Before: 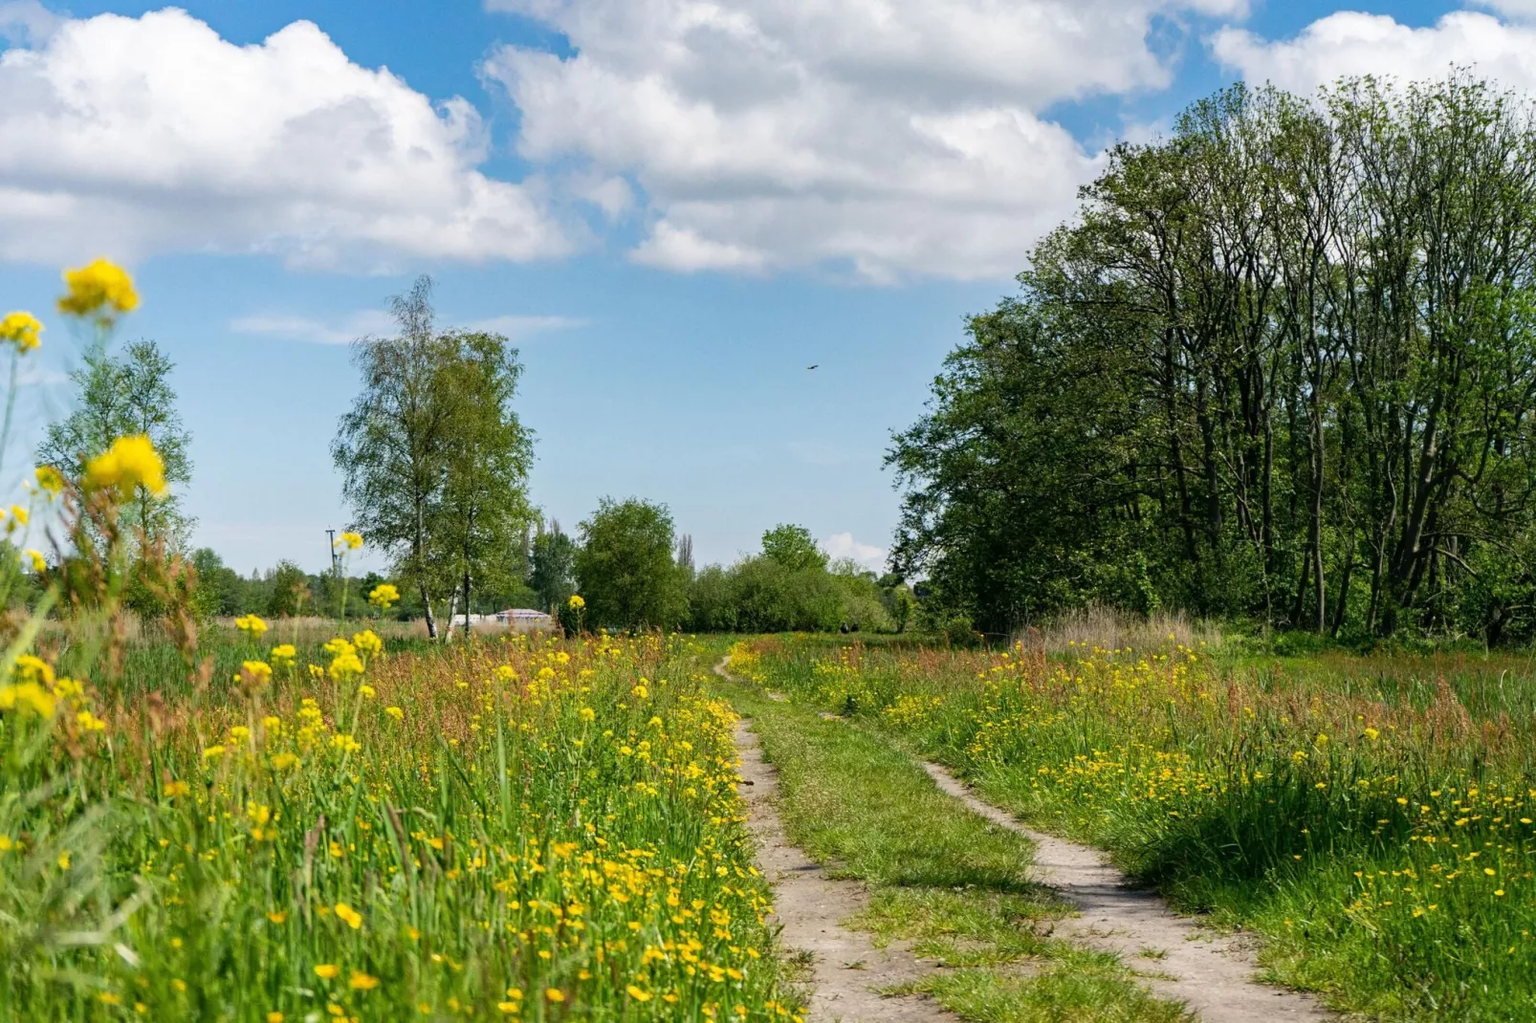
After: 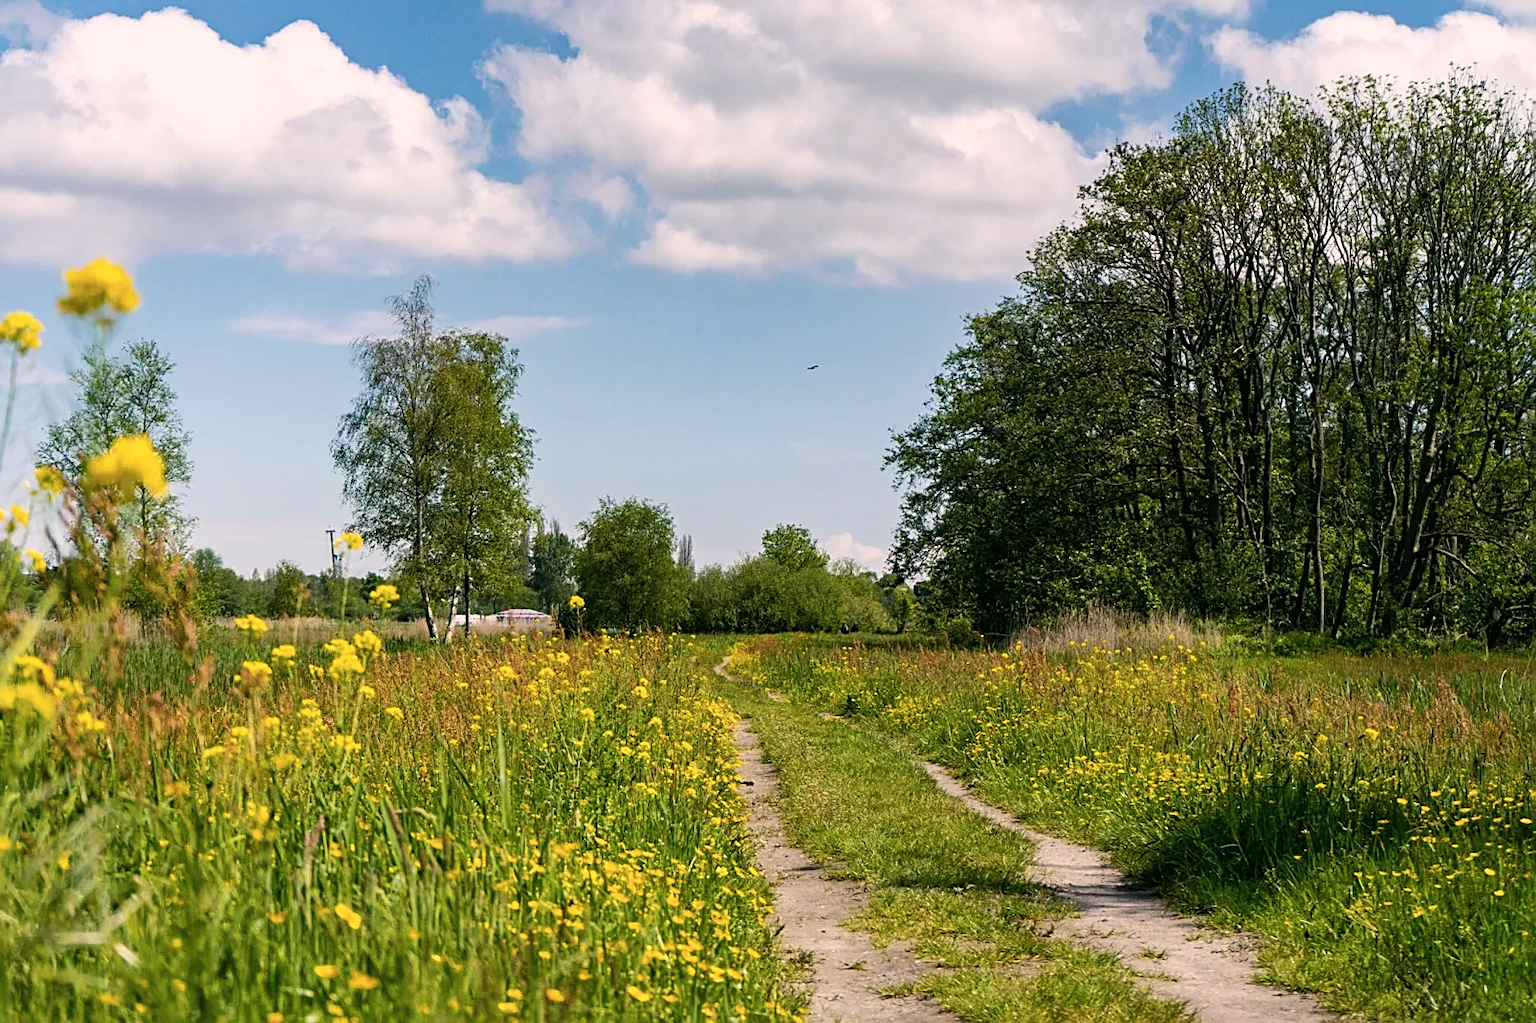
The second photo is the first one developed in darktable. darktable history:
contrast brightness saturation: contrast 0.105, saturation -0.285
sharpen: on, module defaults
color balance rgb: highlights gain › chroma 2.486%, highlights gain › hue 37°, perceptual saturation grading › global saturation 31%, global vibrance 20%
